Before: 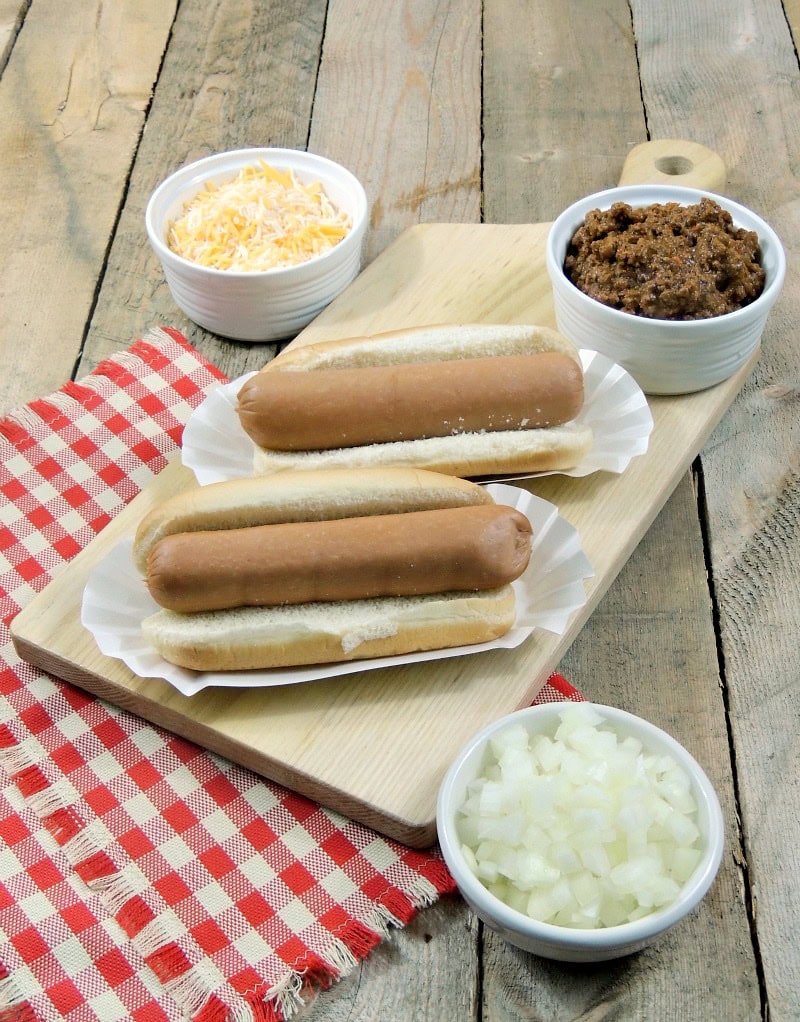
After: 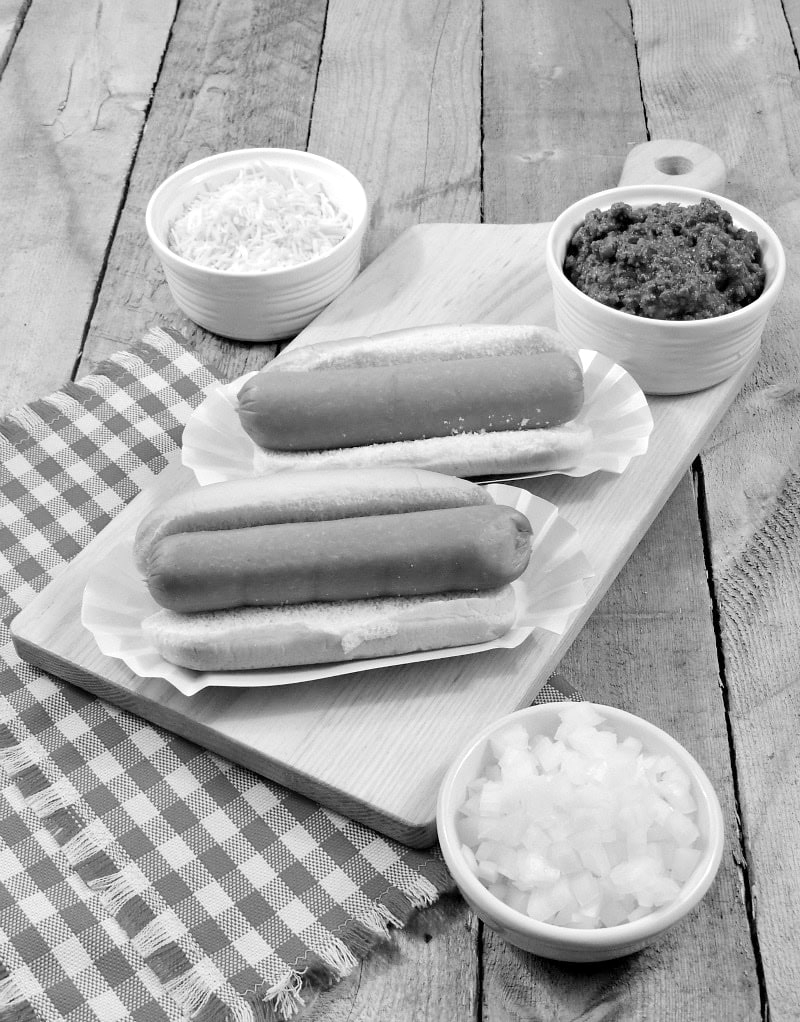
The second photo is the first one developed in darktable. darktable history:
monochrome: on, module defaults
local contrast: mode bilateral grid, contrast 20, coarseness 50, detail 120%, midtone range 0.2
levels: levels [0, 0.478, 1]
contrast brightness saturation: contrast 0.05
